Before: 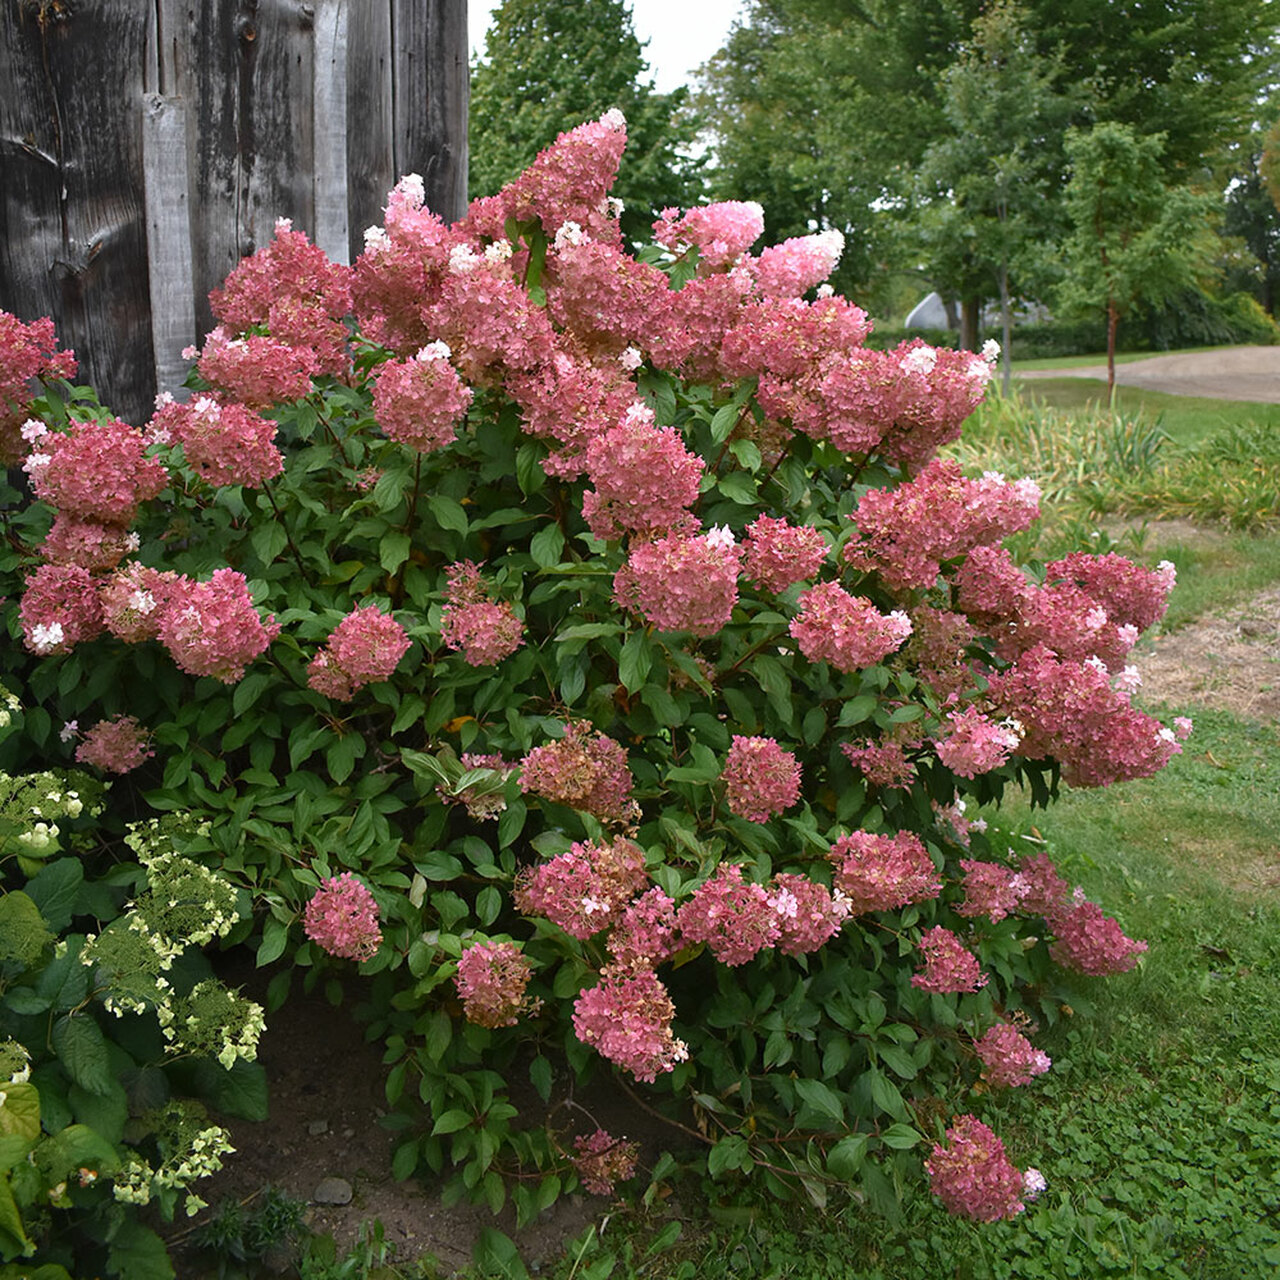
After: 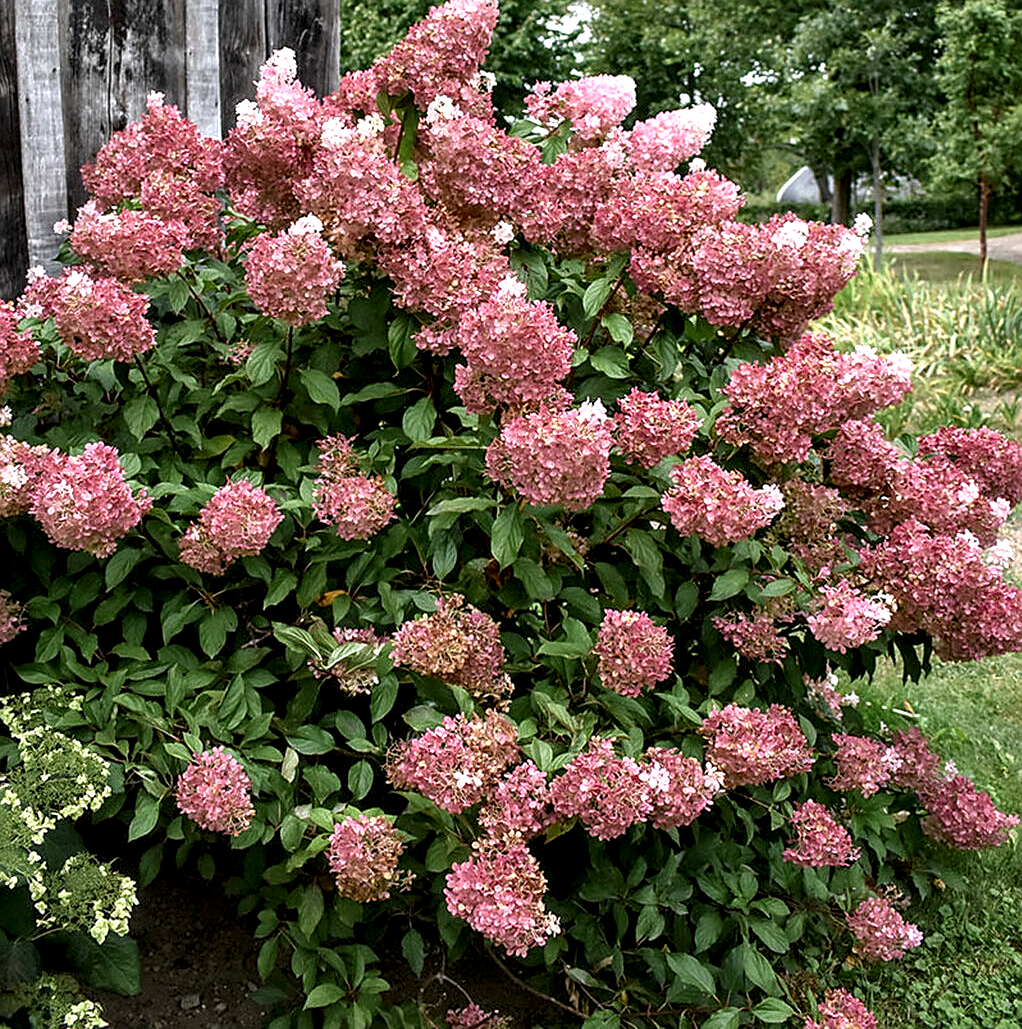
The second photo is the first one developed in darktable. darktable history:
crop and rotate: left 10.012%, top 9.901%, right 10.107%, bottom 9.631%
sharpen: on, module defaults
local contrast: highlights 80%, shadows 57%, detail 175%, midtone range 0.605
